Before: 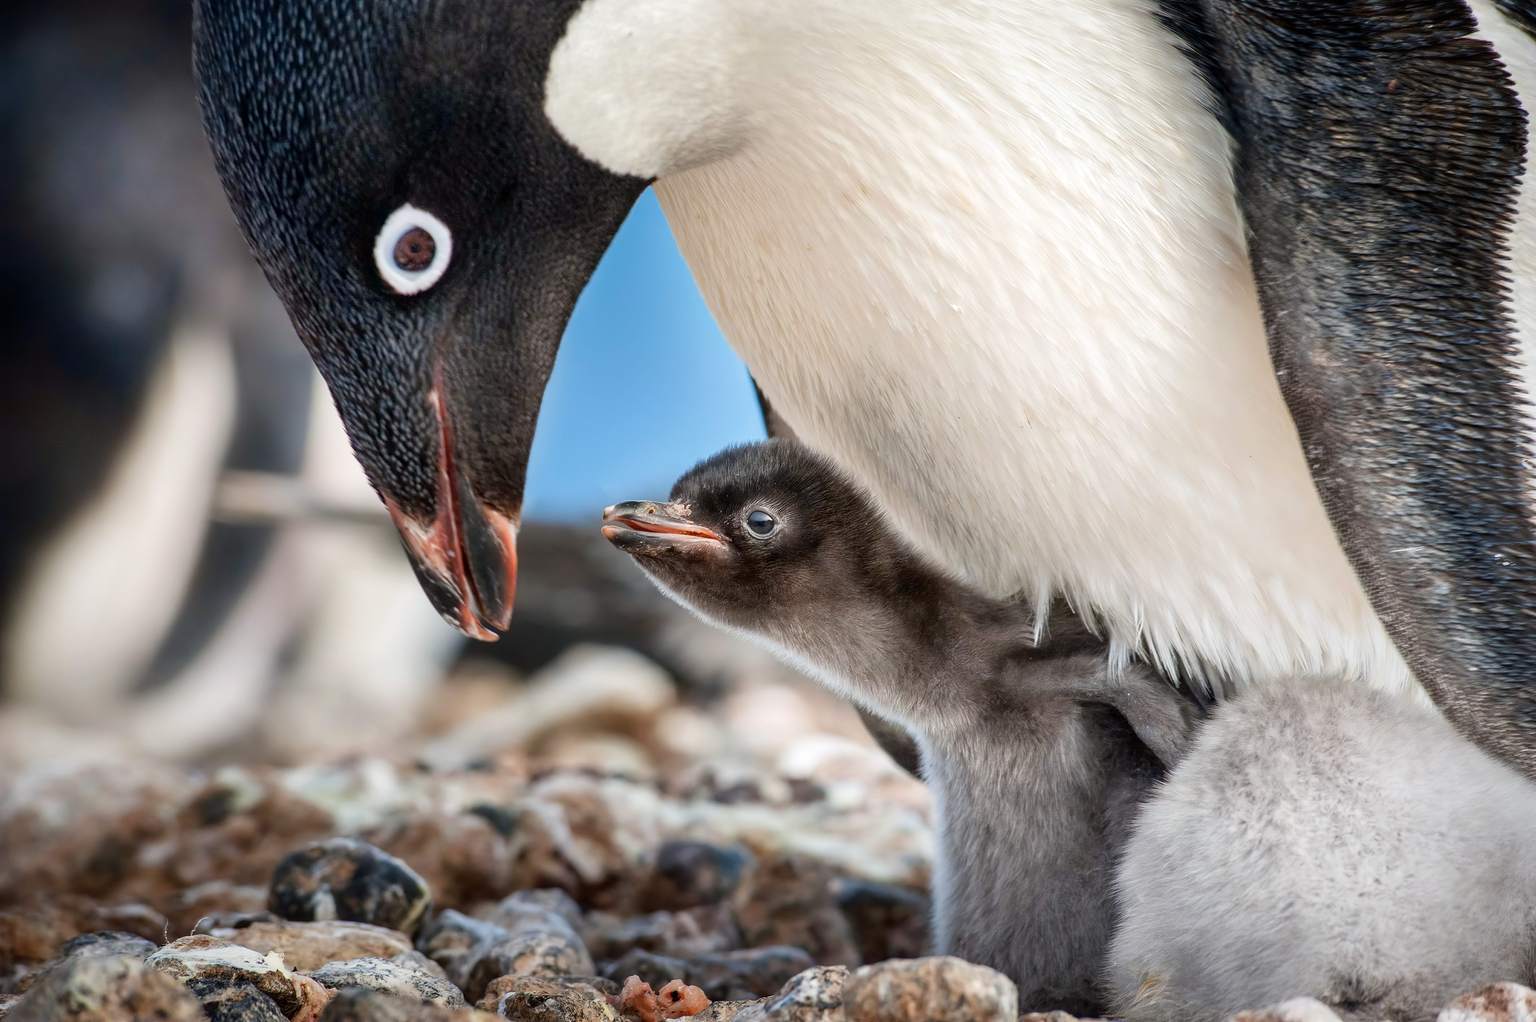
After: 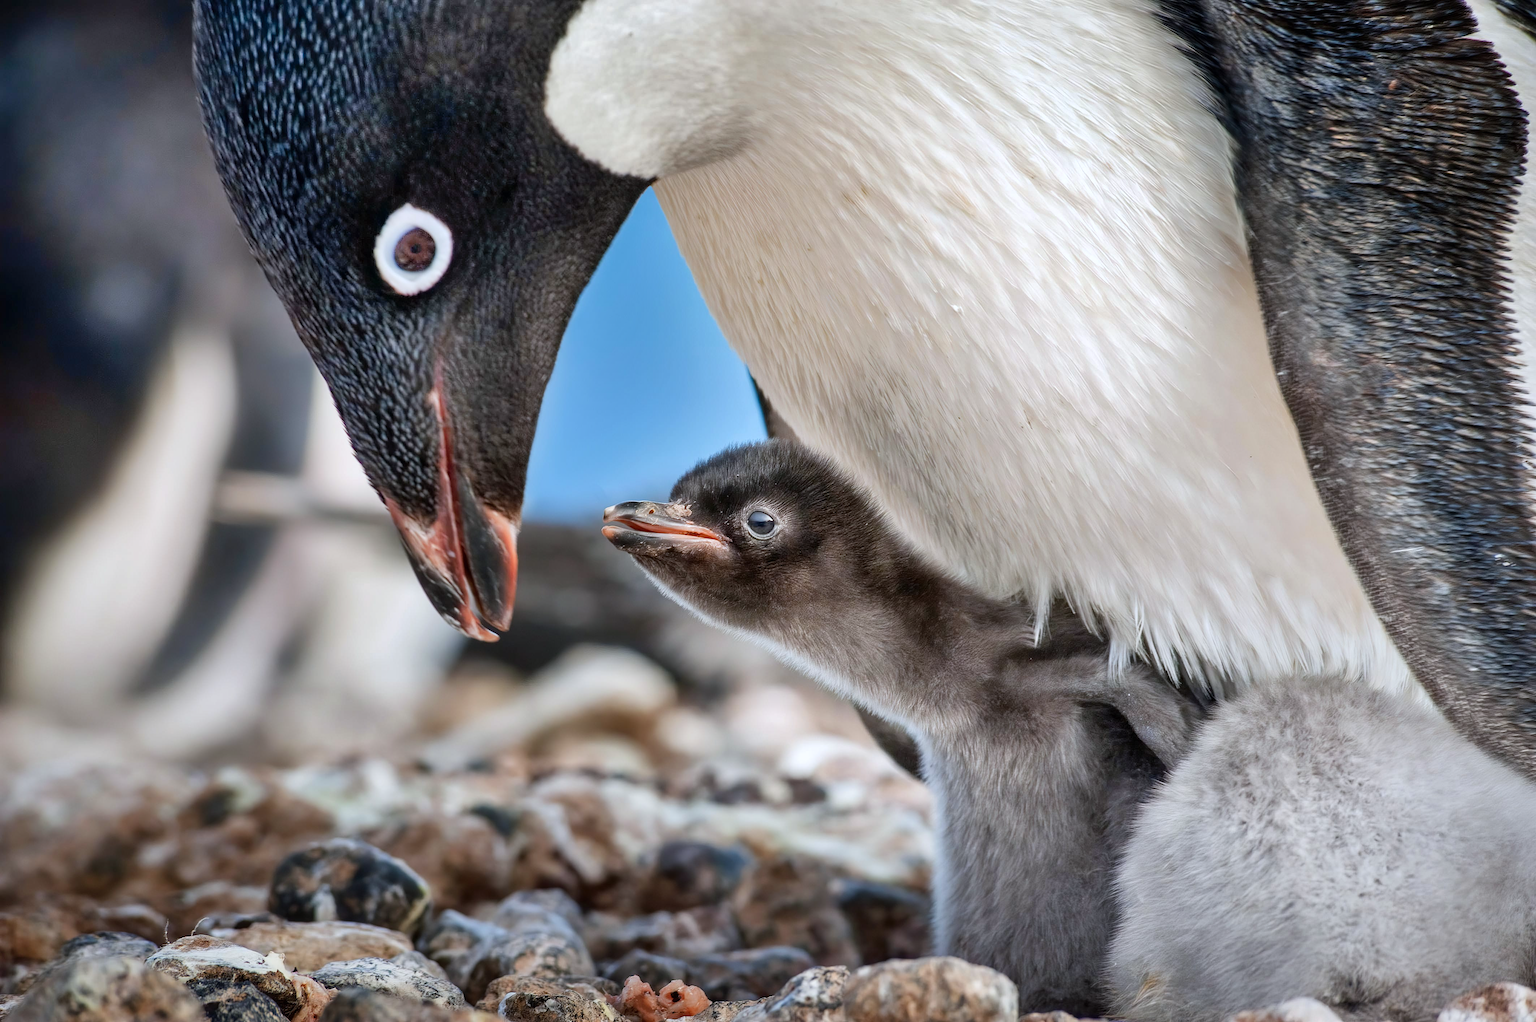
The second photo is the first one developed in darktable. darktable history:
shadows and highlights: soften with gaussian
white balance: red 0.98, blue 1.034
